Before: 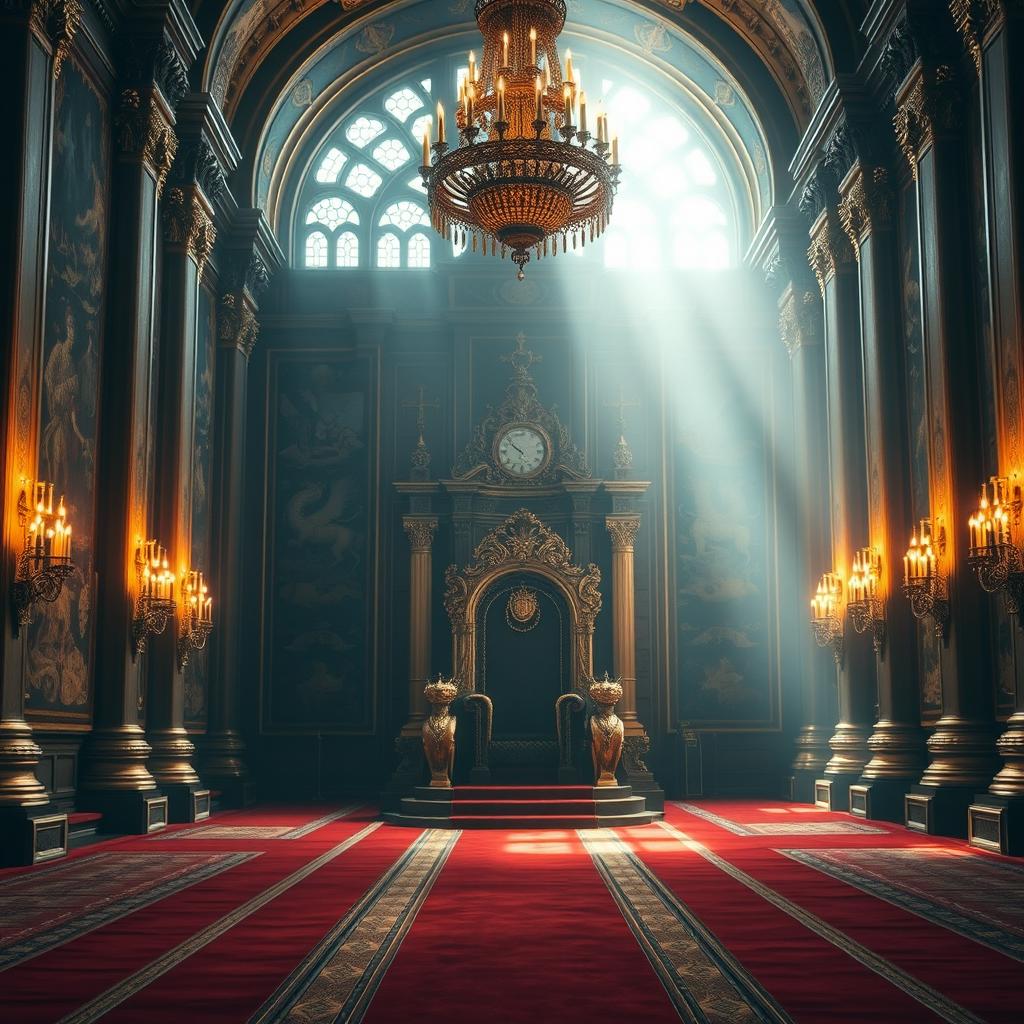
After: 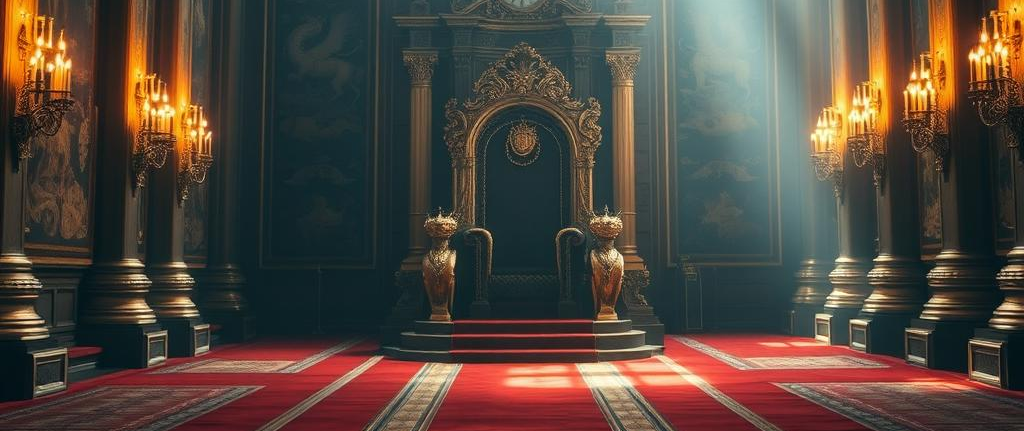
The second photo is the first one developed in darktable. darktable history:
crop: top 45.565%, bottom 12.28%
